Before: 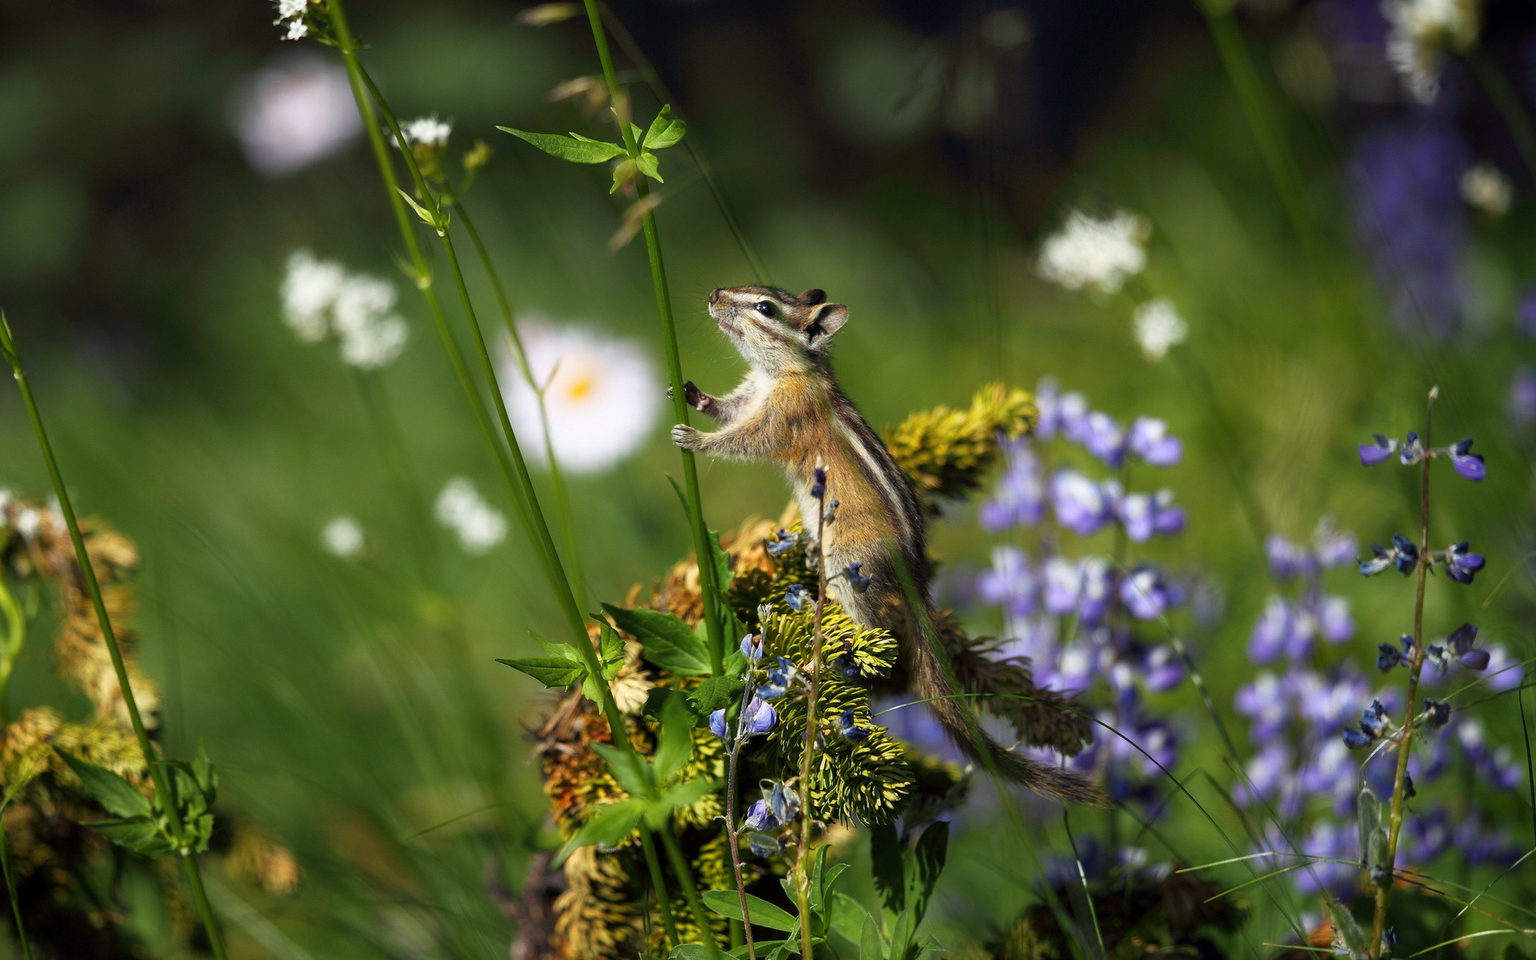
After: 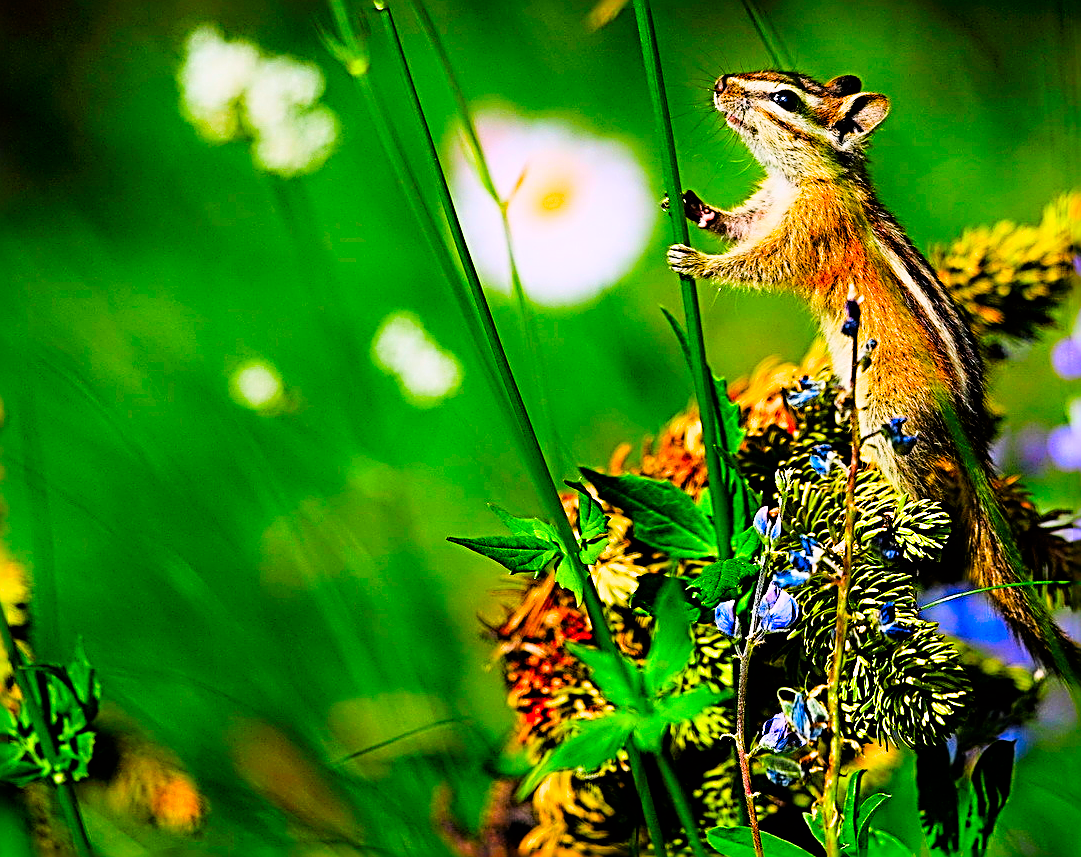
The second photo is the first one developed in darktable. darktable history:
tone equalizer: on, module defaults
crop: left 8.966%, top 23.852%, right 34.699%, bottom 4.703%
color balance rgb: perceptual saturation grading › global saturation 25%, global vibrance 20%
color correction: highlights a* 1.59, highlights b* -1.7, saturation 2.48
exposure: black level correction 0, exposure 0.7 EV, compensate exposure bias true, compensate highlight preservation false
filmic rgb: black relative exposure -5 EV, hardness 2.88, contrast 1.4, highlights saturation mix -20%
sharpen: radius 3.158, amount 1.731
